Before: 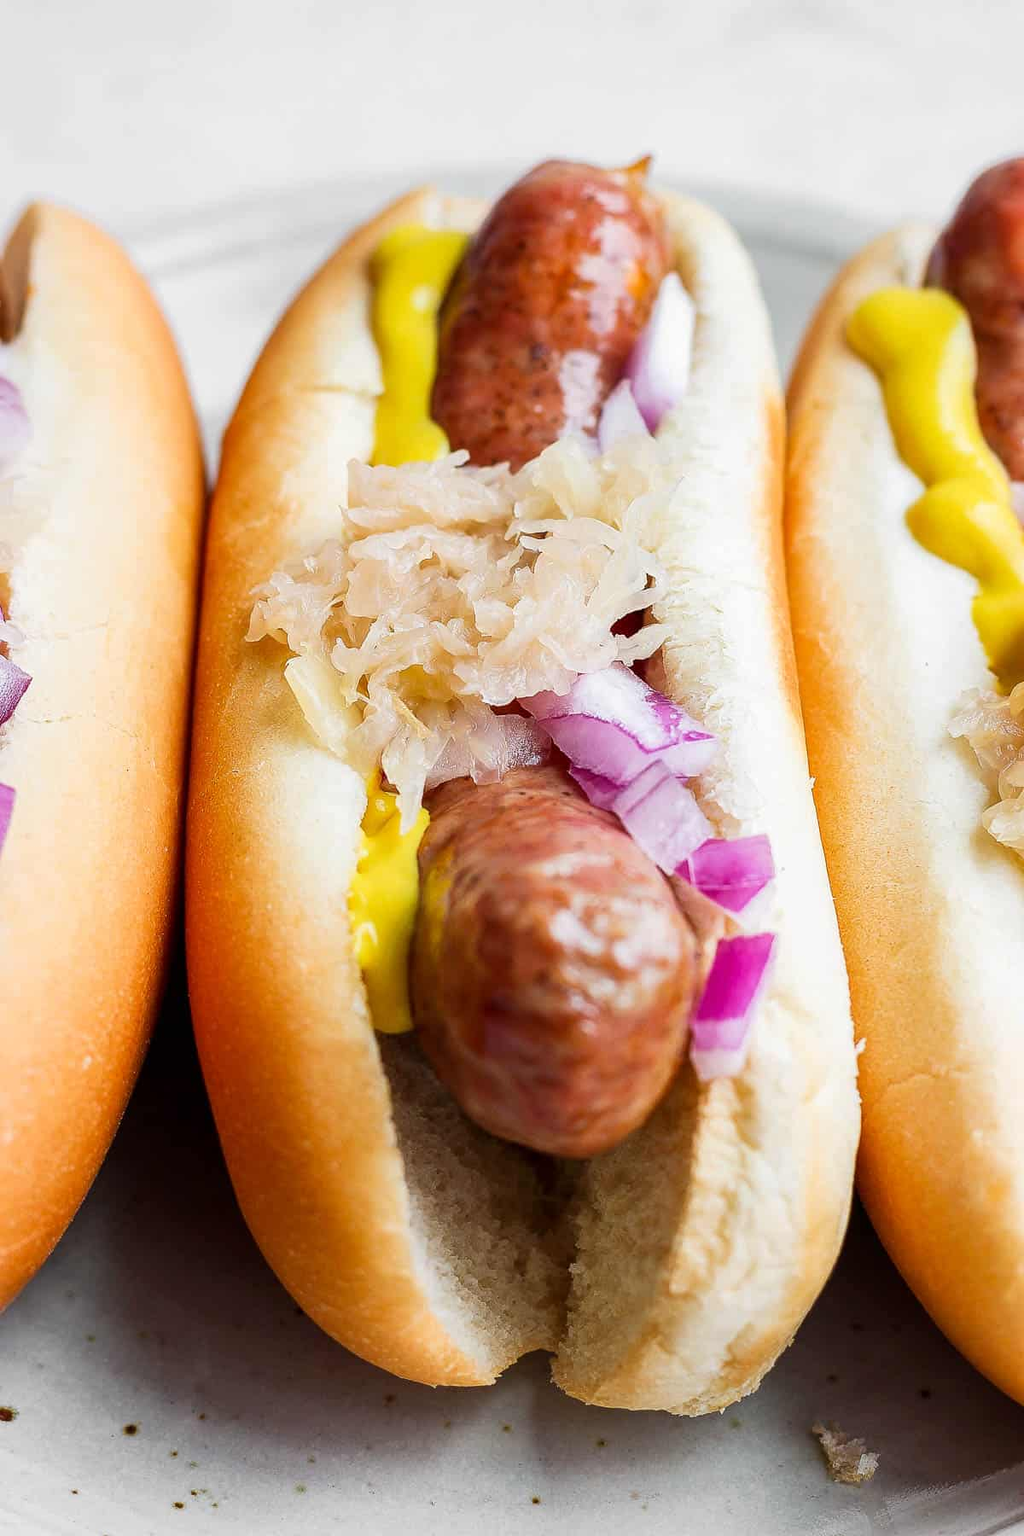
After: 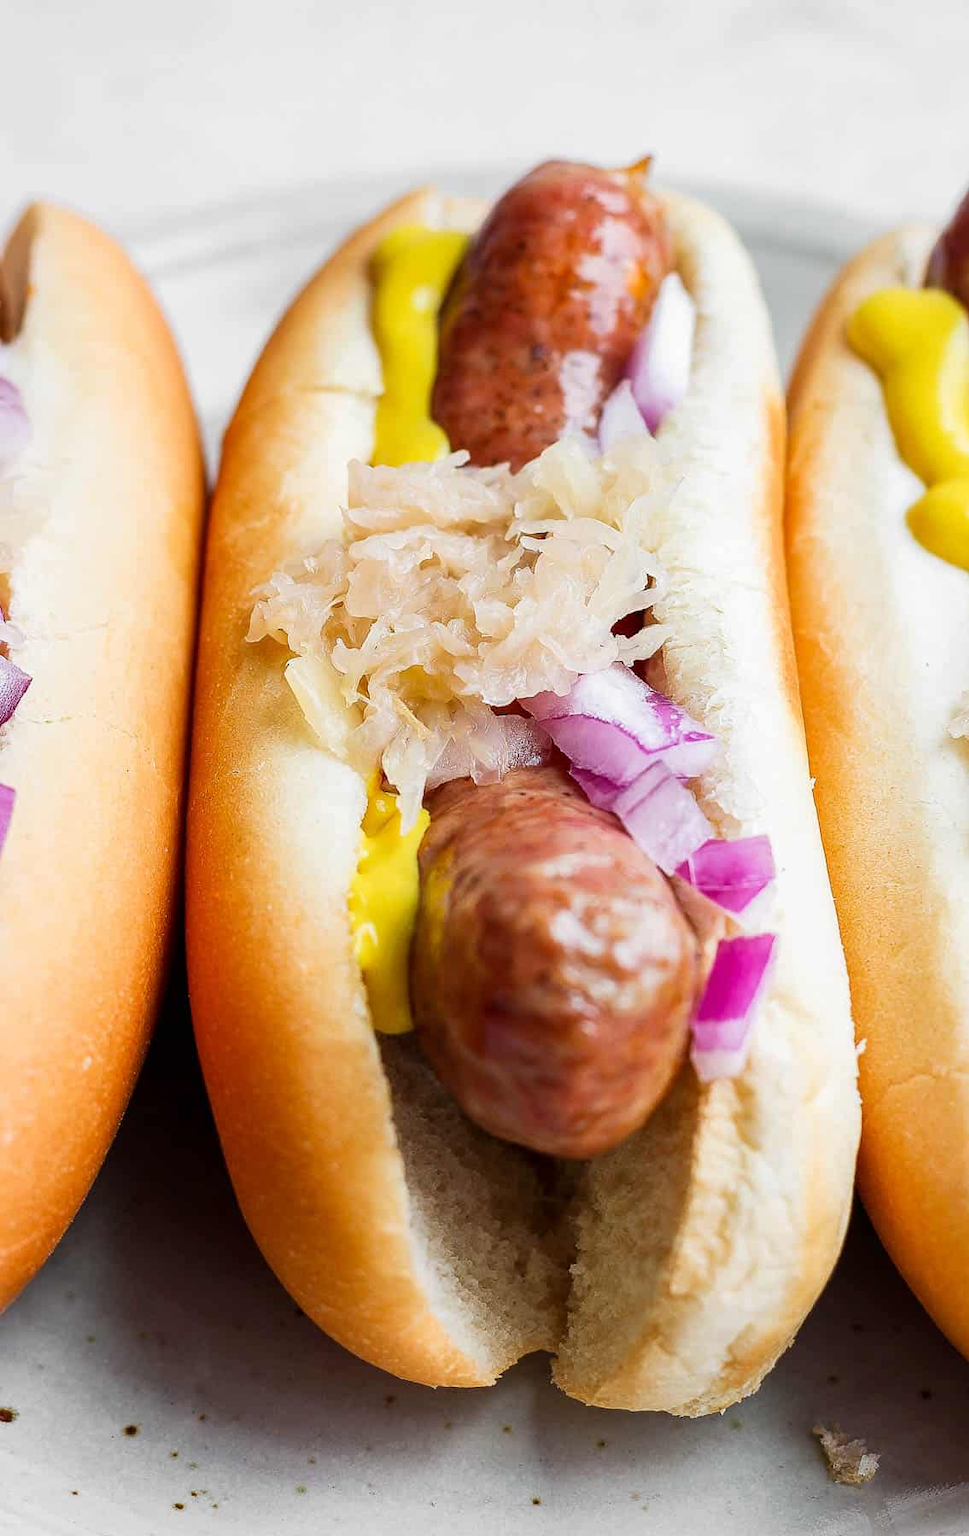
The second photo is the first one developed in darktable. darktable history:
exposure: compensate exposure bias true, compensate highlight preservation false
crop and rotate: left 0%, right 5.373%
